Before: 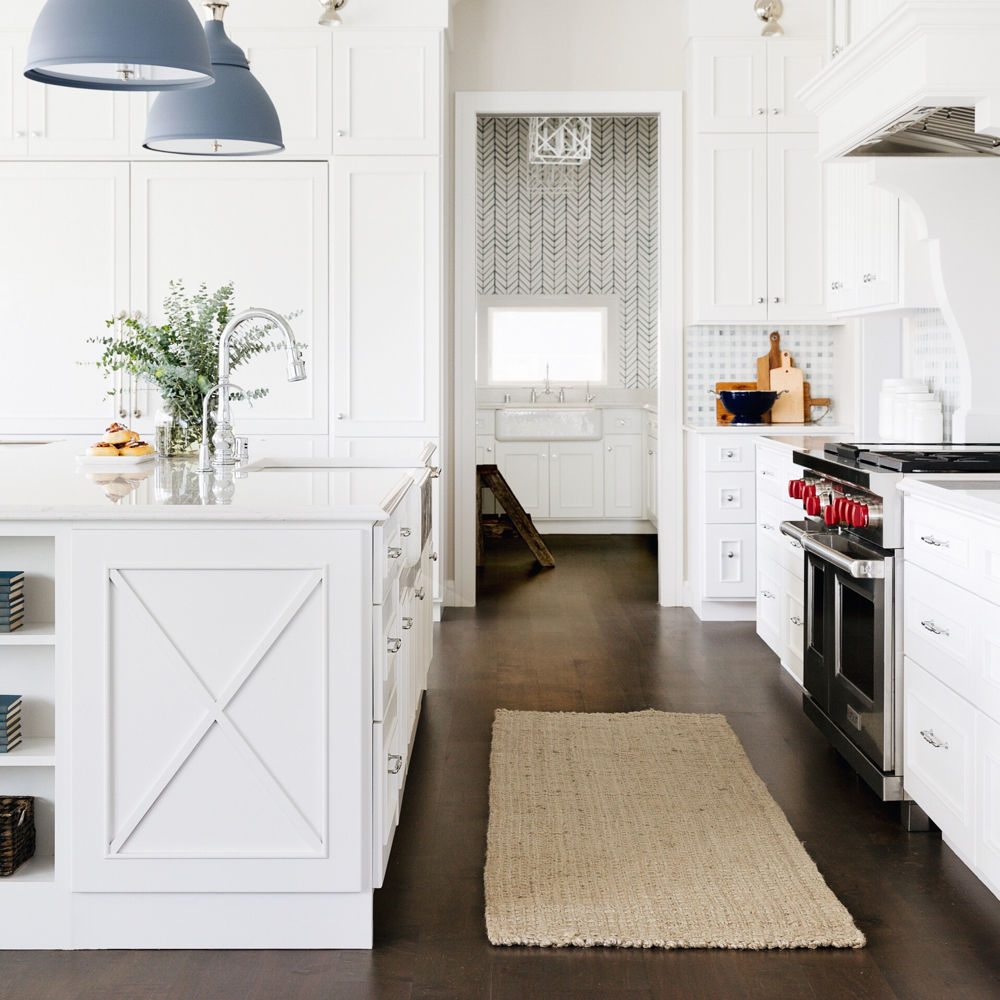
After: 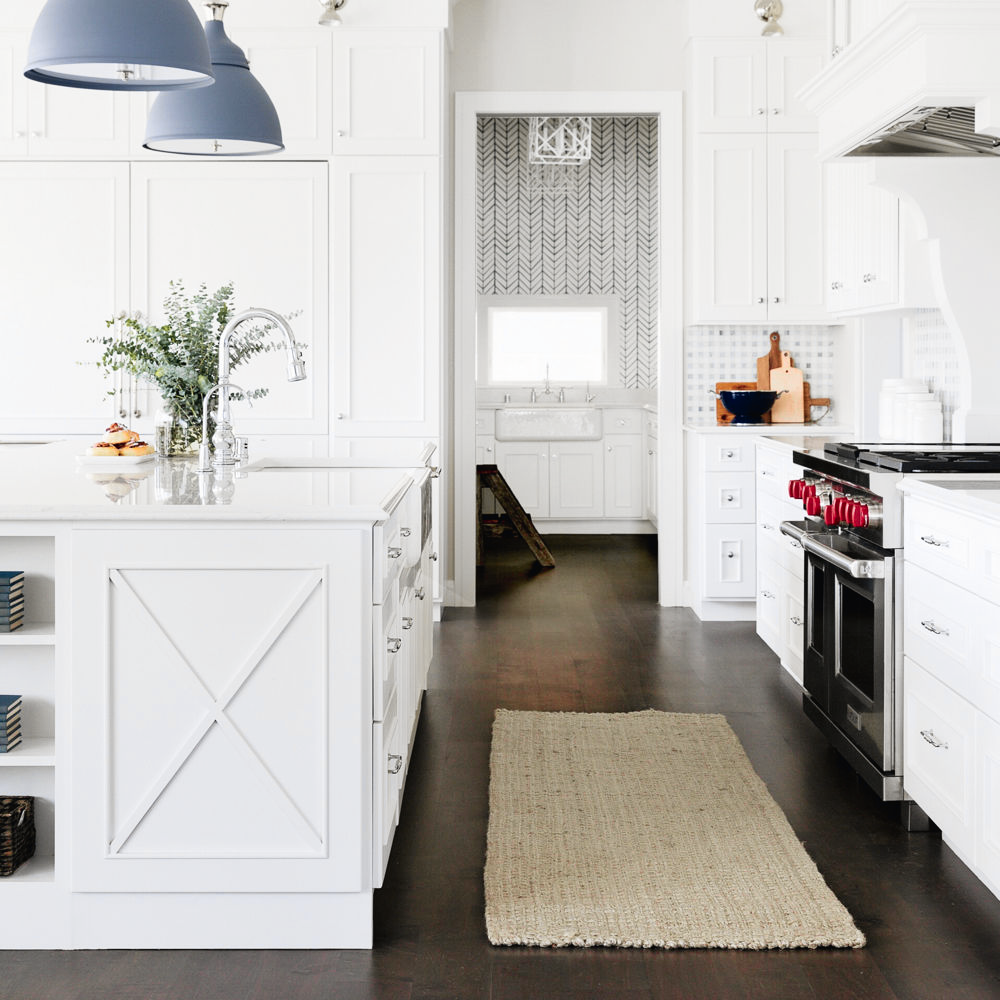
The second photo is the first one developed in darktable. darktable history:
tone curve: curves: ch0 [(0, 0.012) (0.056, 0.046) (0.218, 0.213) (0.606, 0.62) (0.82, 0.846) (1, 1)]; ch1 [(0, 0) (0.226, 0.261) (0.403, 0.437) (0.469, 0.472) (0.495, 0.499) (0.514, 0.504) (0.545, 0.555) (0.59, 0.598) (0.714, 0.733) (1, 1)]; ch2 [(0, 0) (0.269, 0.299) (0.459, 0.45) (0.498, 0.499) (0.523, 0.512) (0.568, 0.558) (0.634, 0.617) (0.702, 0.662) (0.781, 0.775) (1, 1)], color space Lab, independent channels, preserve colors none
